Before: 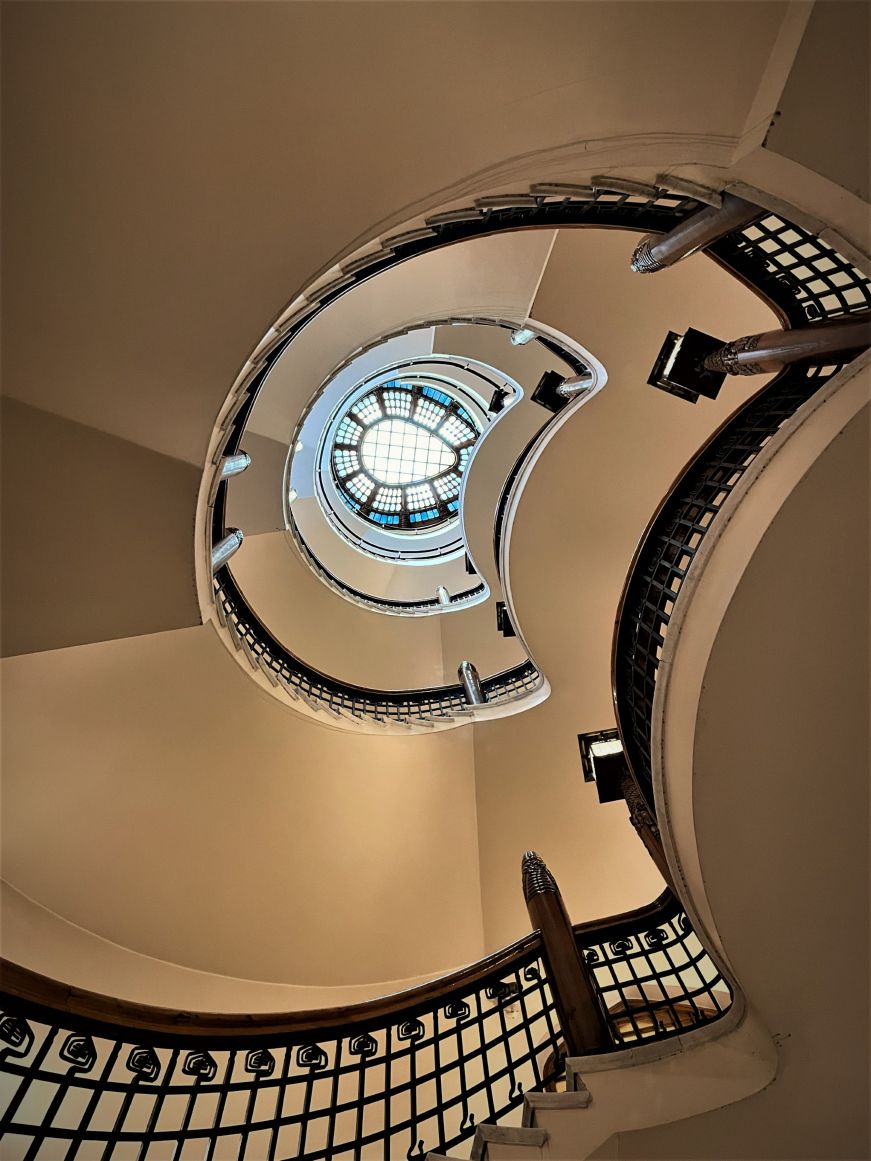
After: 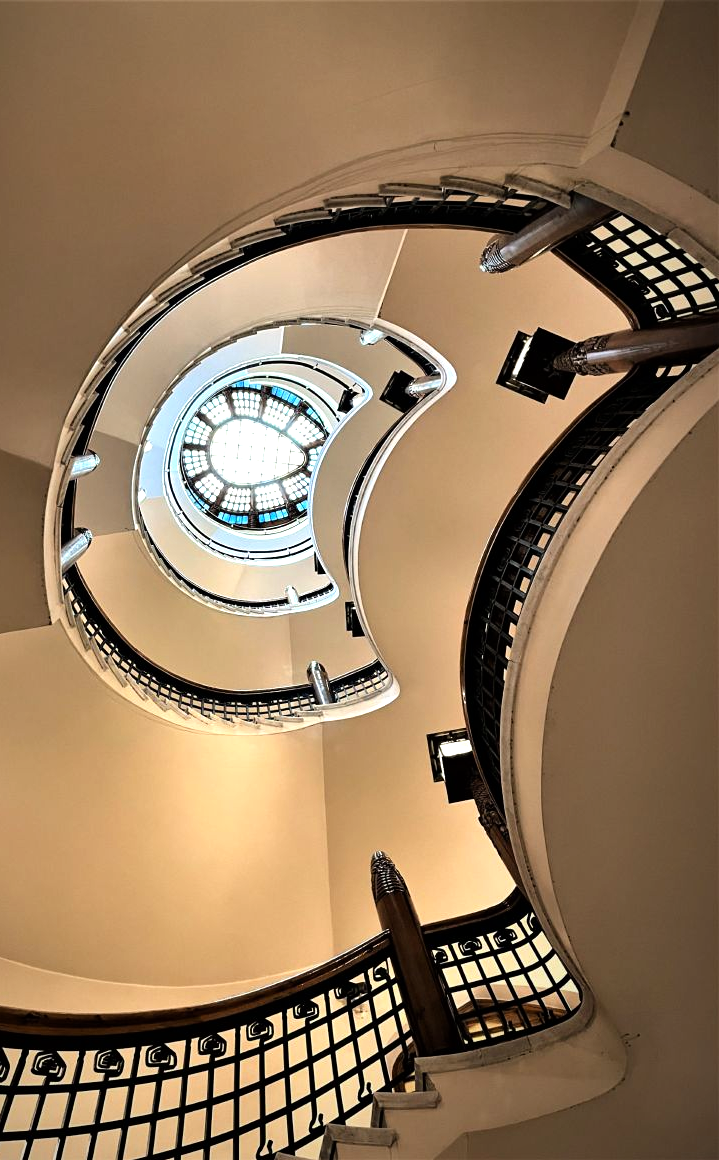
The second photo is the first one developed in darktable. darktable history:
crop: left 17.35%, bottom 0.049%
tone equalizer: -8 EV -0.722 EV, -7 EV -0.672 EV, -6 EV -0.601 EV, -5 EV -0.376 EV, -3 EV 0.401 EV, -2 EV 0.6 EV, -1 EV 0.698 EV, +0 EV 0.753 EV
